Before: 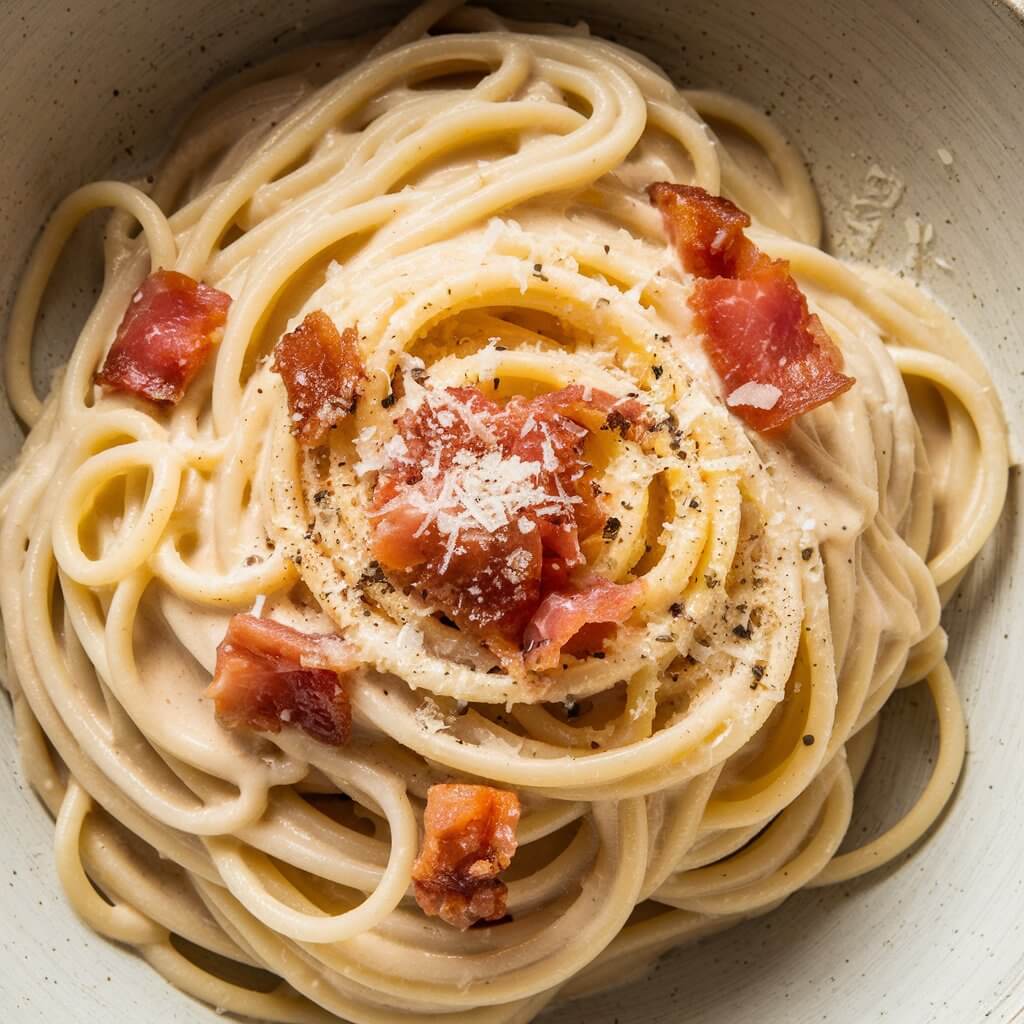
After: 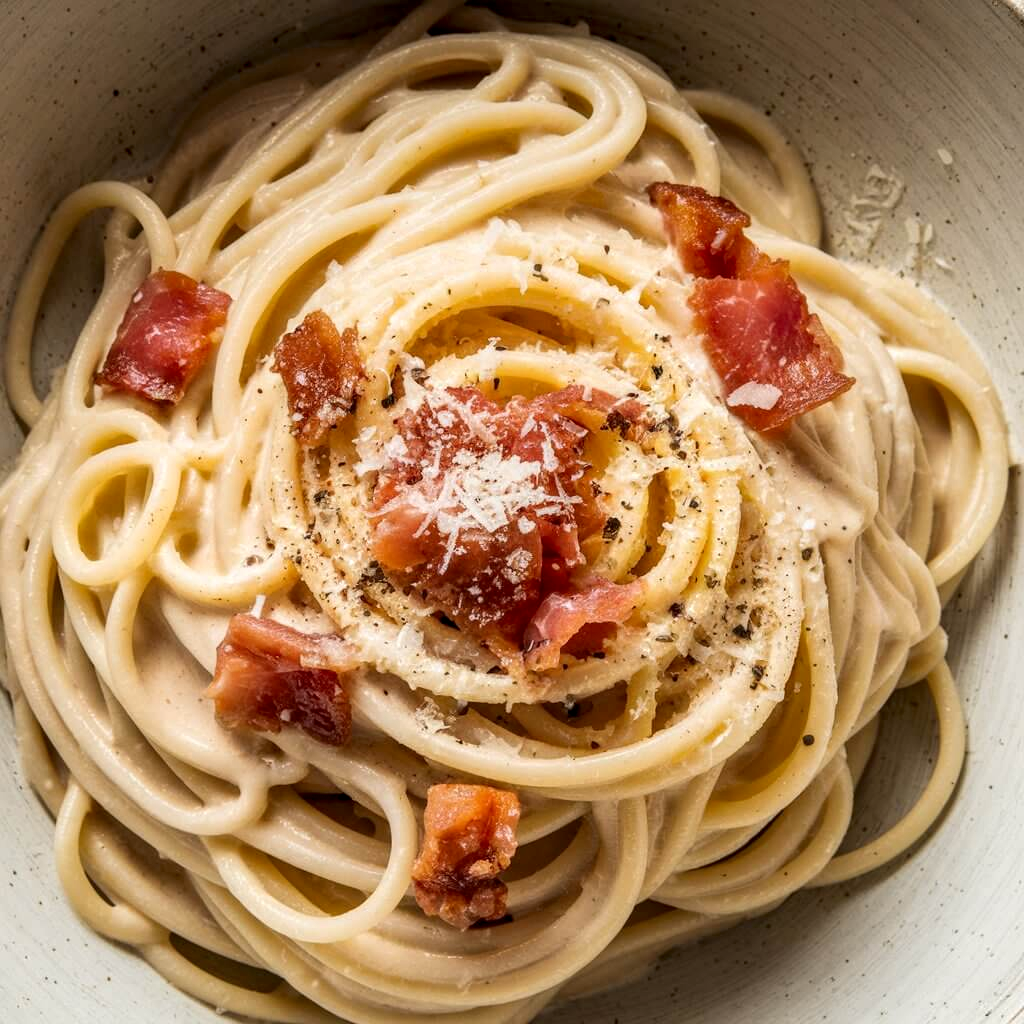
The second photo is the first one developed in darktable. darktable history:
local contrast: shadows 96%, midtone range 0.498
